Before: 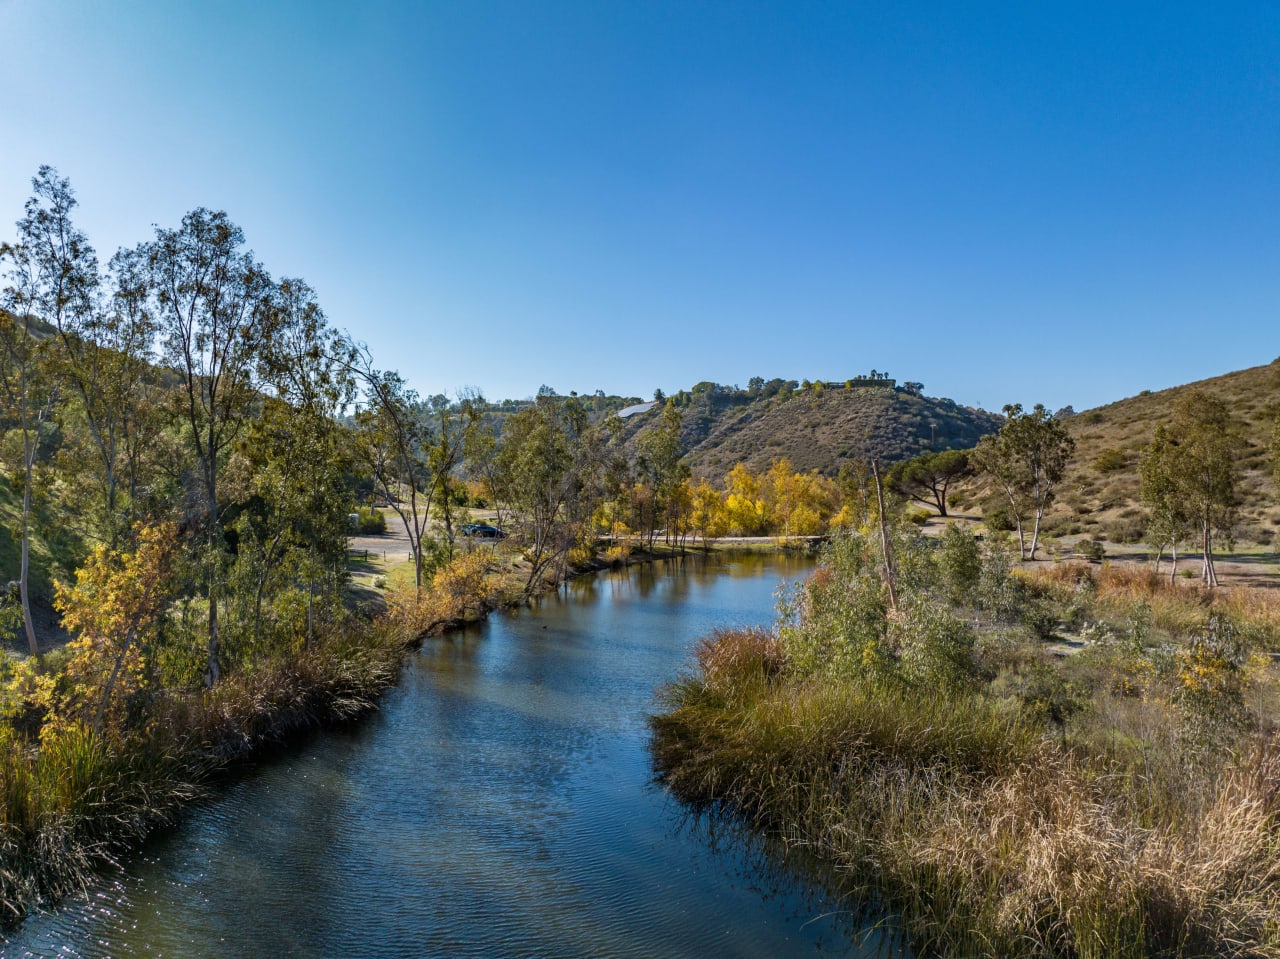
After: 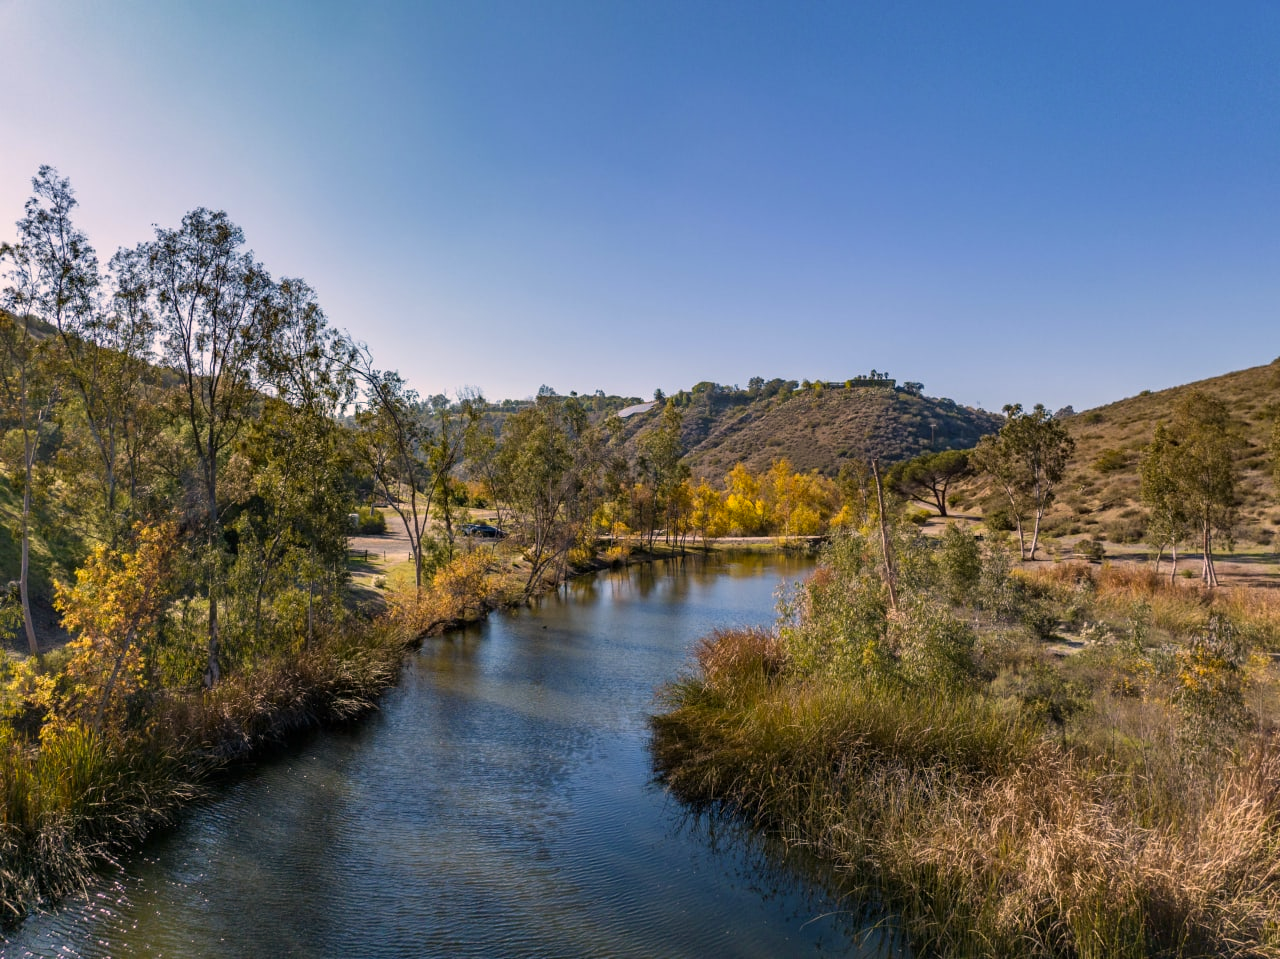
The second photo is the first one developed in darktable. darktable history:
color correction: highlights a* 11.36, highlights b* 11.54
